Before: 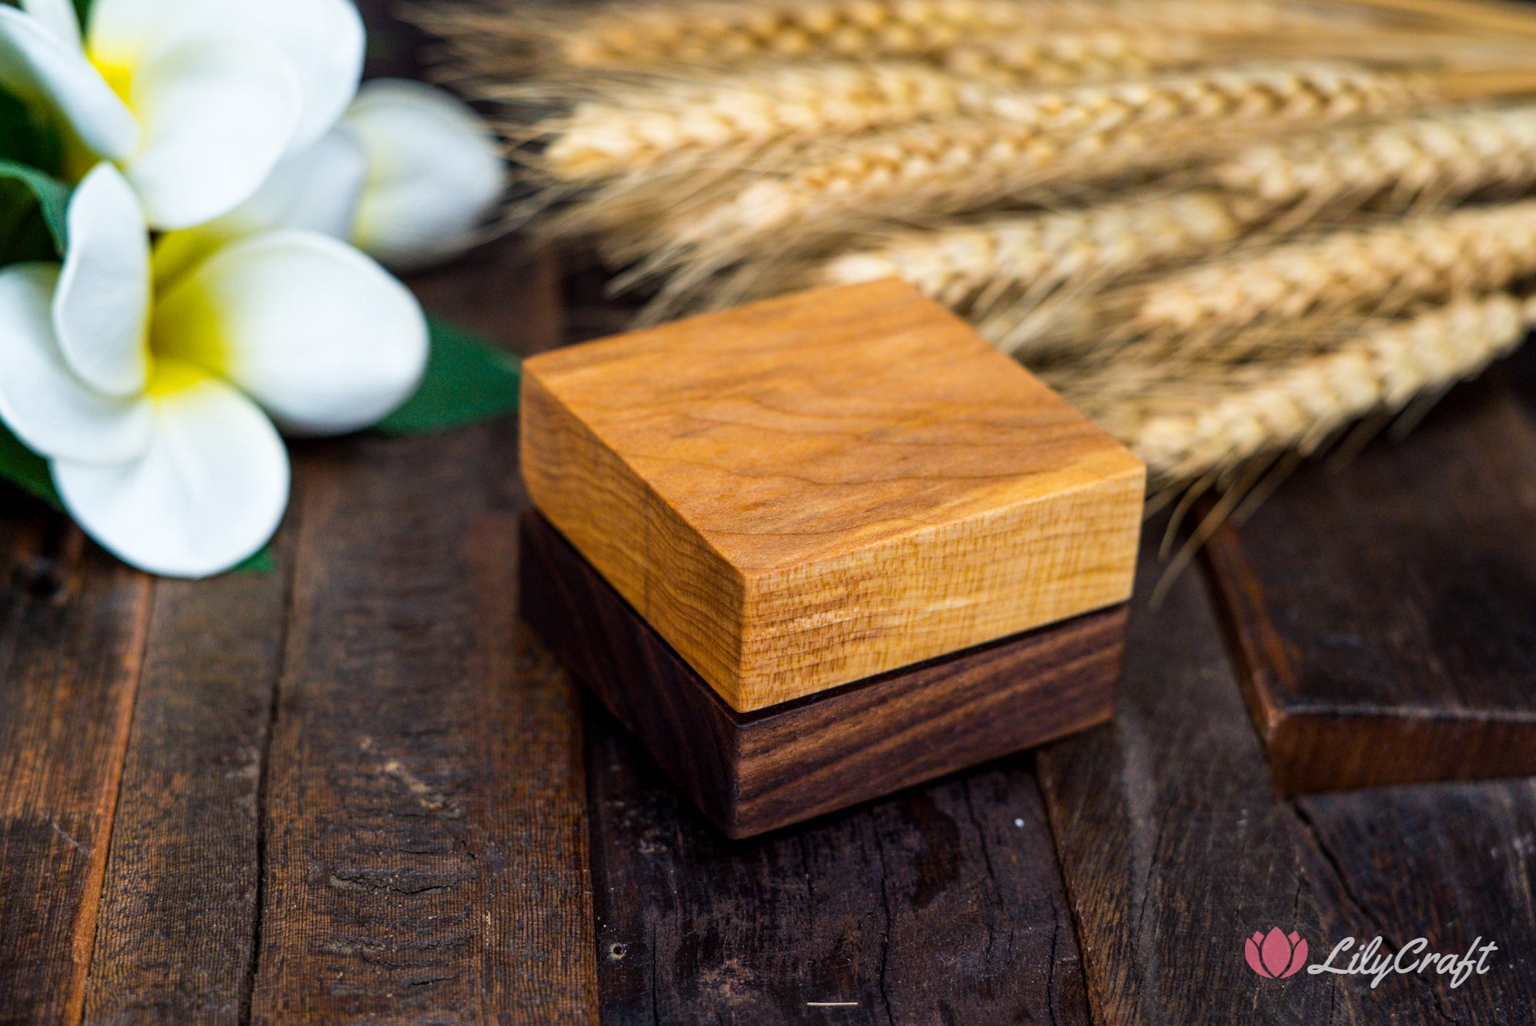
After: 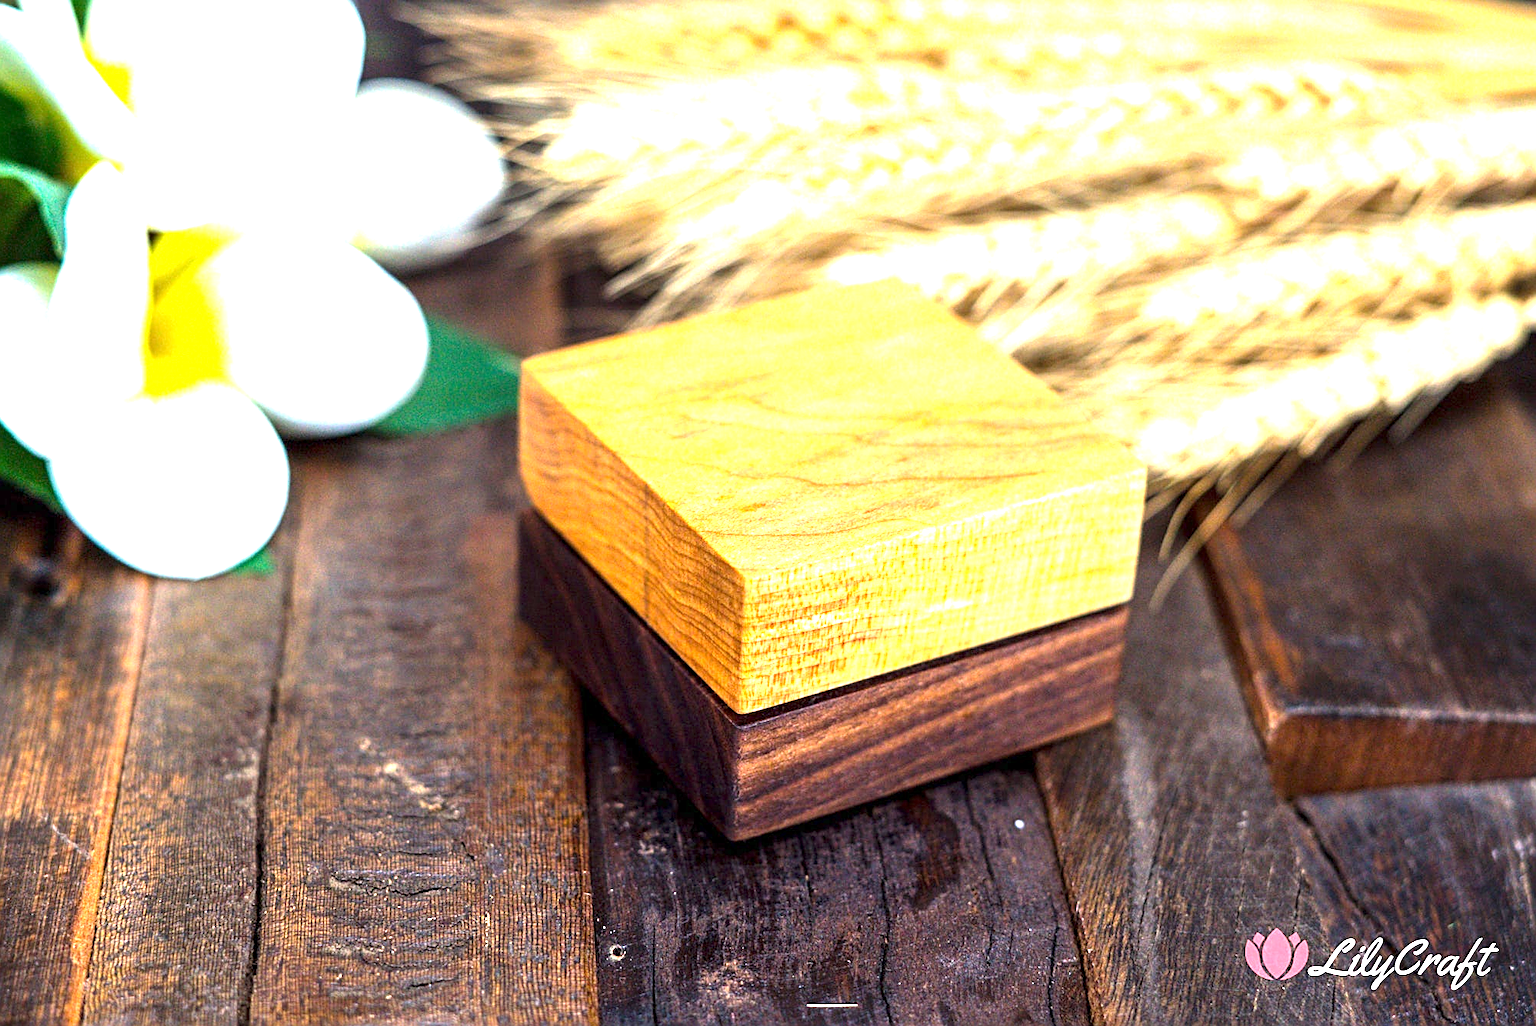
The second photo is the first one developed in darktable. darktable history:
crop and rotate: left 0.126%
sharpen: amount 0.6
exposure: exposure 2.003 EV, compensate highlight preservation false
